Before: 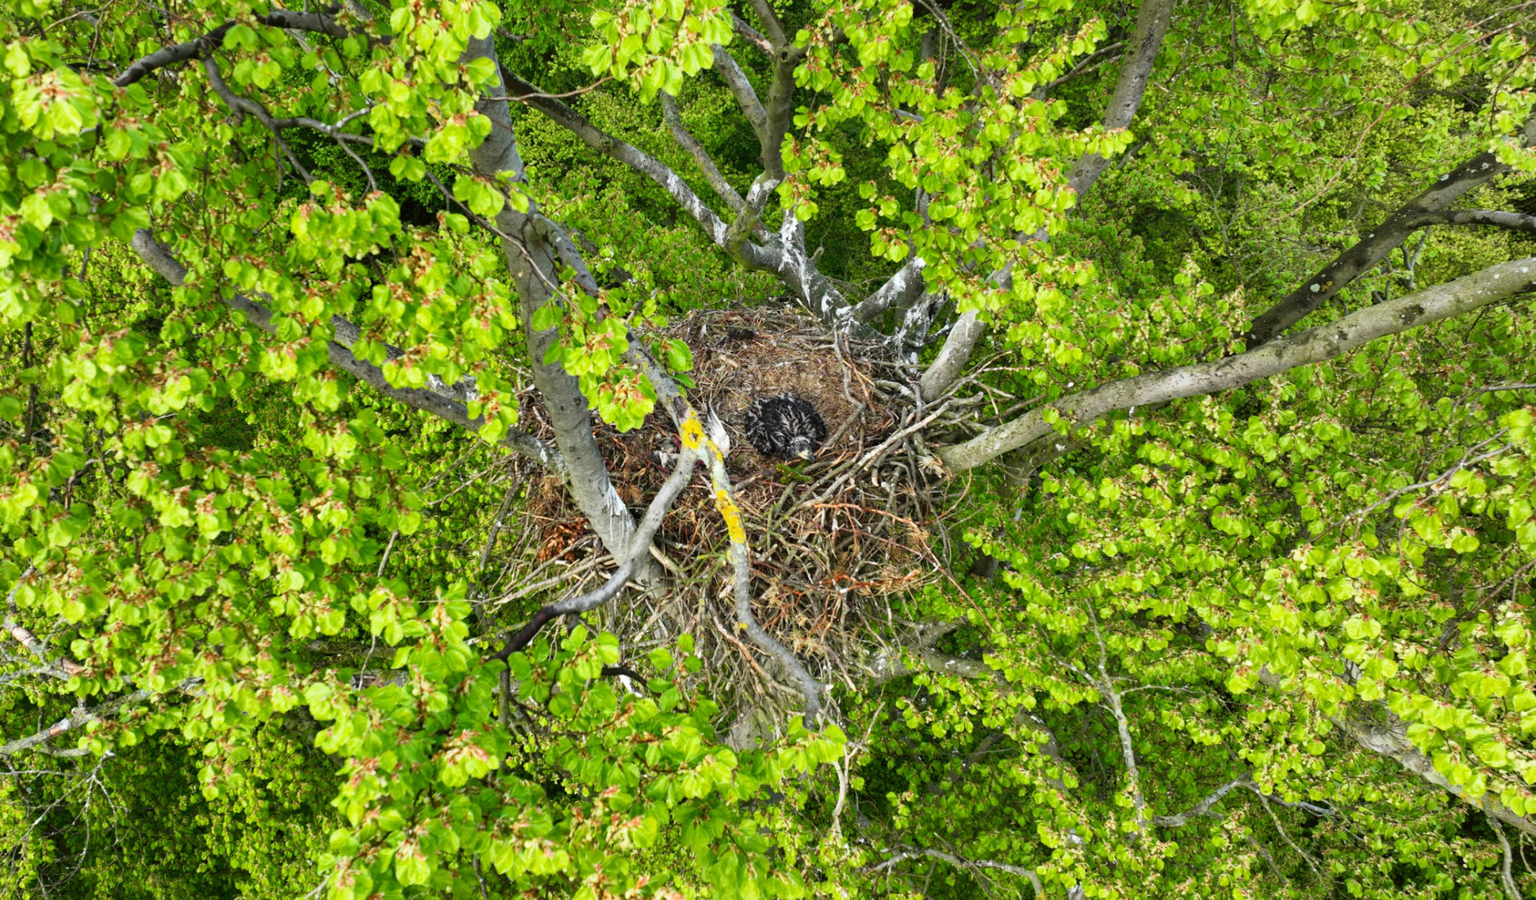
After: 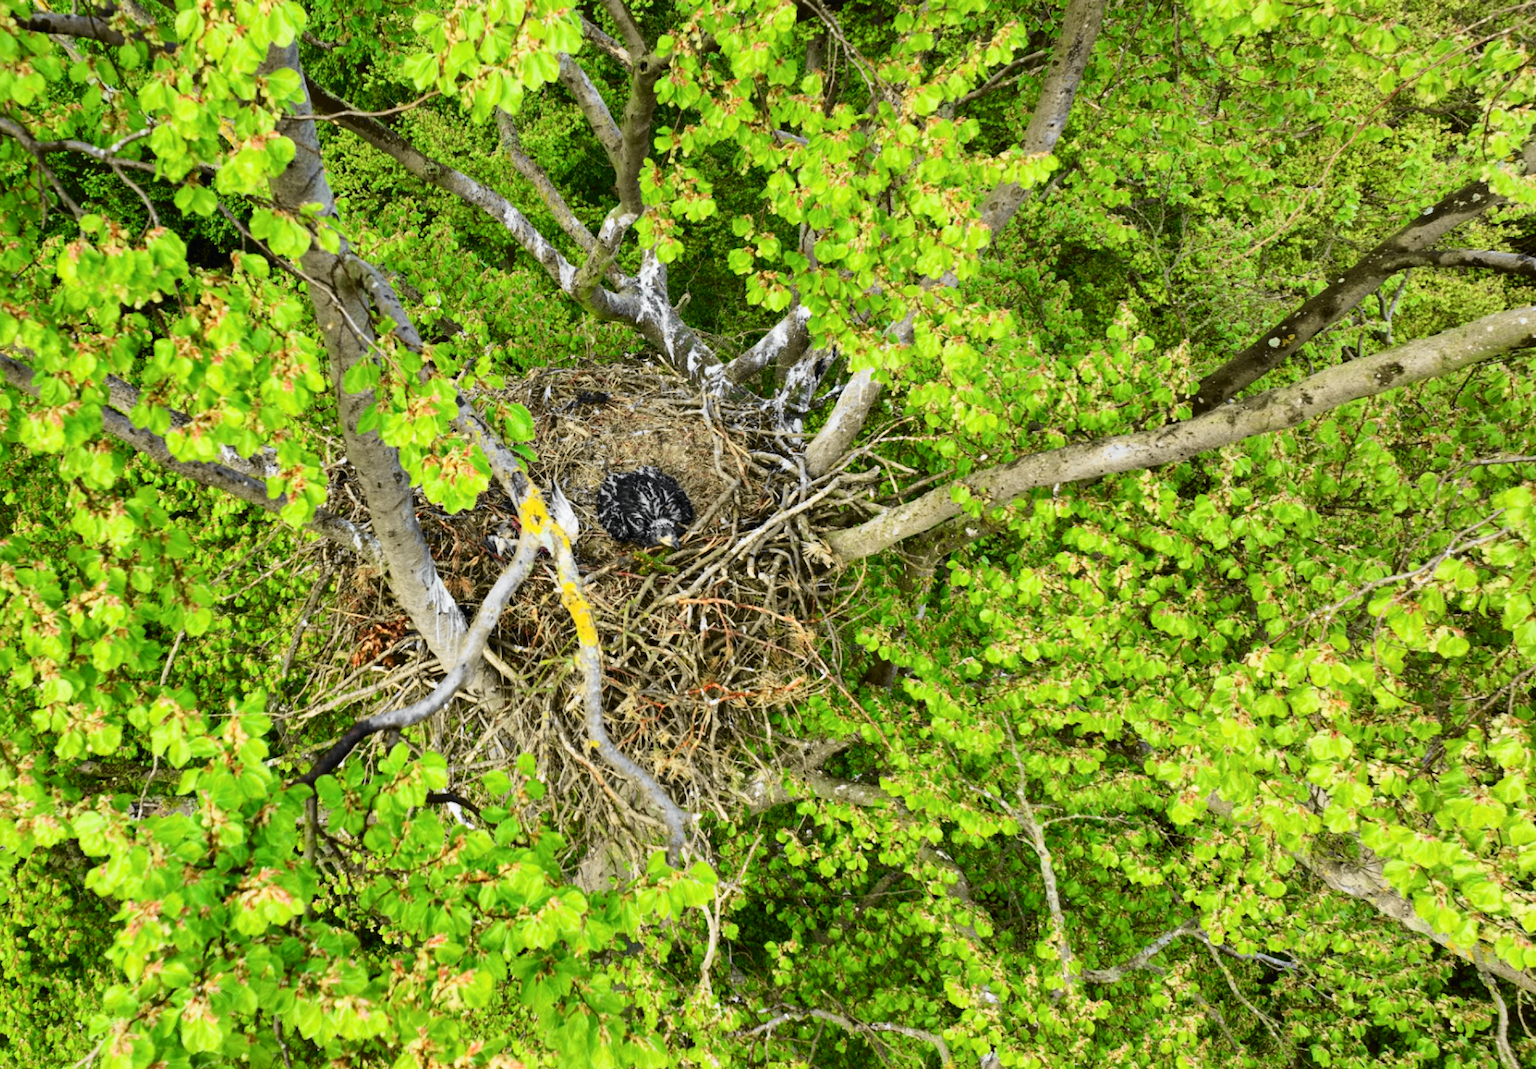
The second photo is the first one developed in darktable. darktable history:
contrast brightness saturation: saturation -0.066
crop: left 15.837%
tone curve: curves: ch0 [(0, 0) (0.071, 0.047) (0.266, 0.26) (0.483, 0.554) (0.753, 0.811) (1, 0.983)]; ch1 [(0, 0) (0.346, 0.307) (0.408, 0.387) (0.463, 0.465) (0.482, 0.493) (0.502, 0.499) (0.517, 0.502) (0.55, 0.548) (0.597, 0.61) (0.651, 0.698) (1, 1)]; ch2 [(0, 0) (0.346, 0.34) (0.434, 0.46) (0.485, 0.494) (0.5, 0.498) (0.517, 0.506) (0.526, 0.545) (0.583, 0.61) (0.625, 0.659) (1, 1)], color space Lab, independent channels, preserve colors none
